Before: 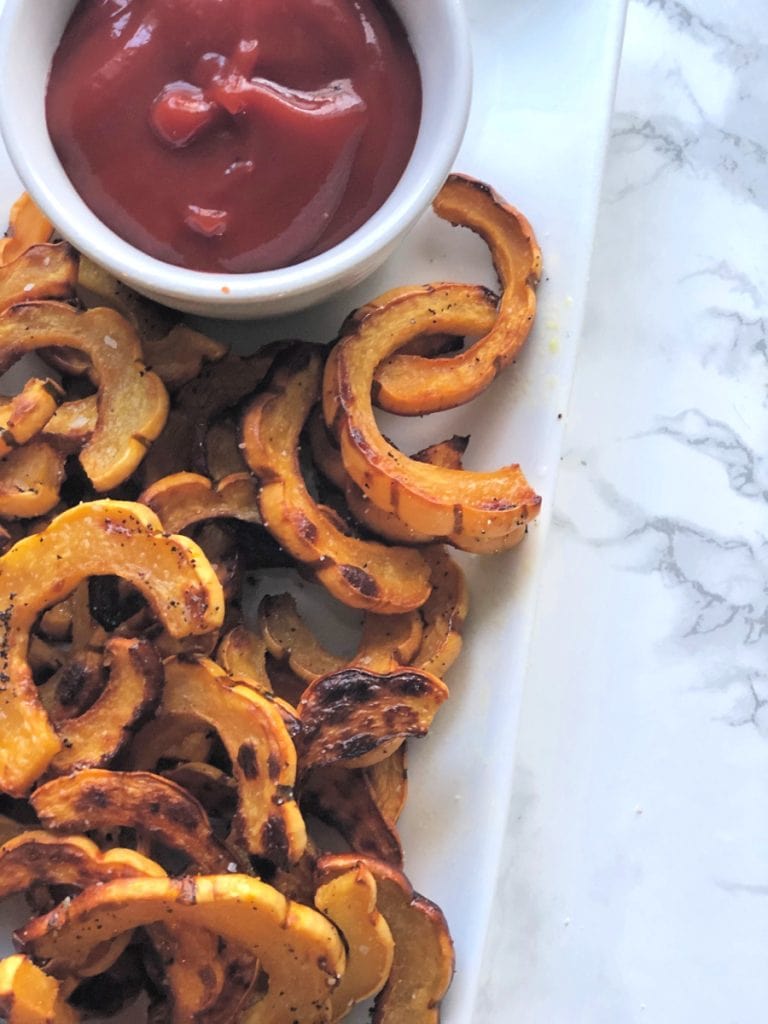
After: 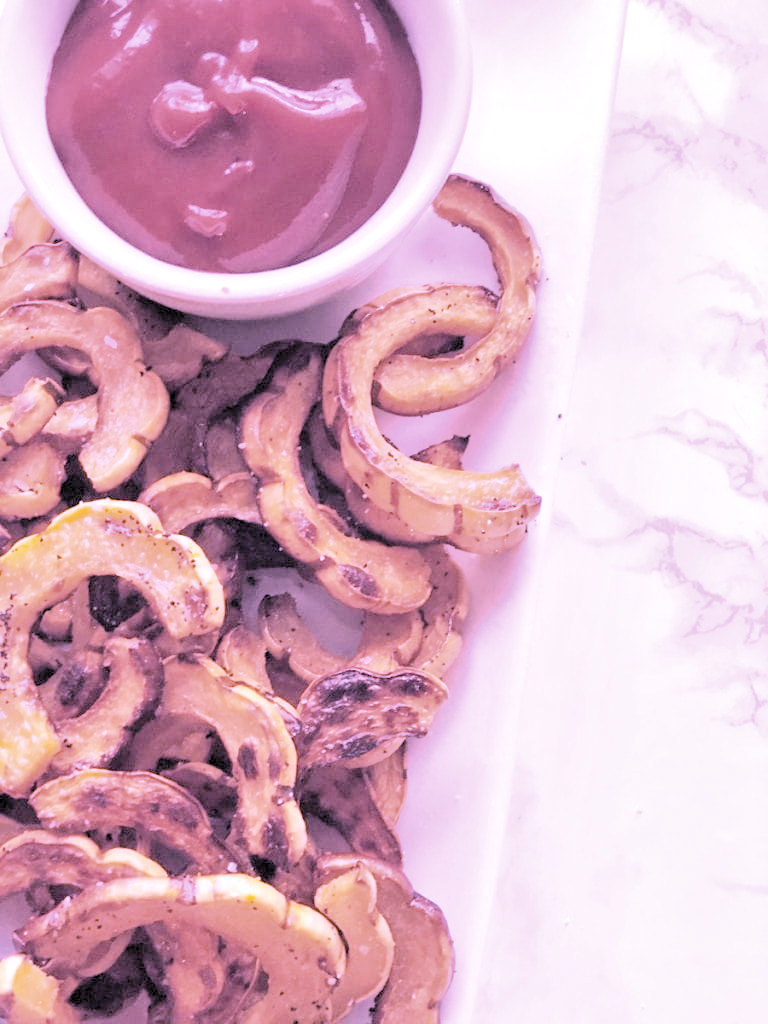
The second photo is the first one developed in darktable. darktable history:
local contrast: mode bilateral grid, contrast 20, coarseness 50, detail 120%, midtone range 0.2
raw chromatic aberrations: on, module defaults
contrast brightness saturation: saturation -0.05
color balance rgb: perceptual saturation grading › global saturation 25%, global vibrance 20%
exposure: black level correction 0.001, exposure 0.5 EV, compensate exposure bias true, compensate highlight preservation false
filmic rgb: black relative exposure -7.32 EV, white relative exposure 5.09 EV, hardness 3.2
highlight reconstruction: method reconstruct color, iterations 1, diameter of reconstruction 64 px
hot pixels: on, module defaults
lens correction: scale 1.01, crop 1, focal 100, aperture 2.8, distance 2.69, camera "Canon EOS RP", lens "Canon RF 100mm F2.8 L MACRO IS USM"
levels: mode automatic, black 0.023%, white 99.97%, levels [0.062, 0.494, 0.925]
white balance: red 1.803, blue 1.886
tone equalizer: -7 EV 0.15 EV, -6 EV 0.6 EV, -5 EV 1.15 EV, -4 EV 1.33 EV, -3 EV 1.15 EV, -2 EV 0.6 EV, -1 EV 0.15 EV, mask exposure compensation -0.5 EV
velvia: strength 15% | blend: blend mode lighten, opacity 100%; mask: uniform (no mask)
